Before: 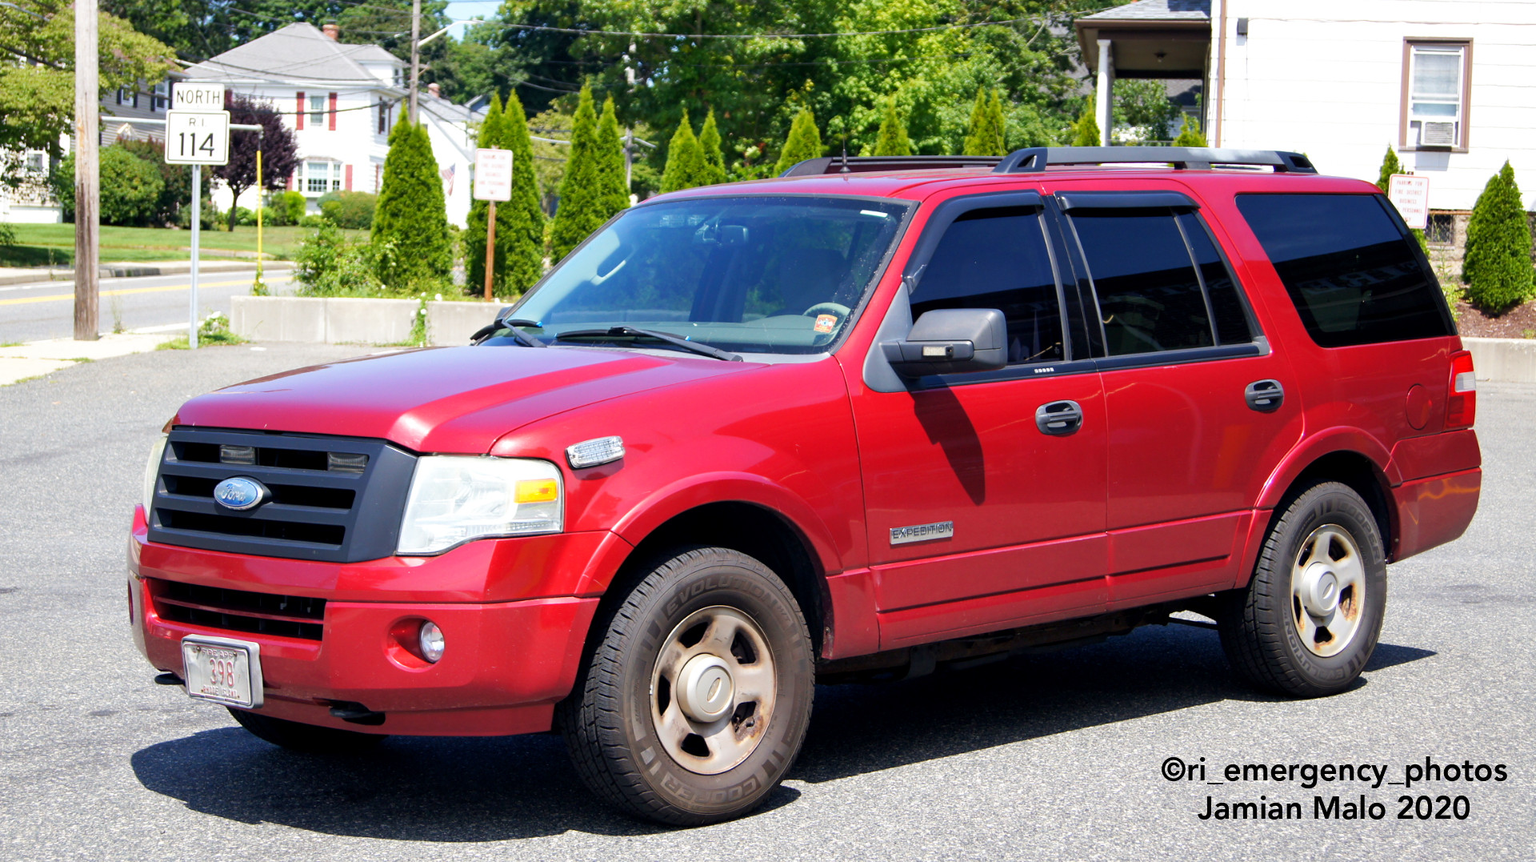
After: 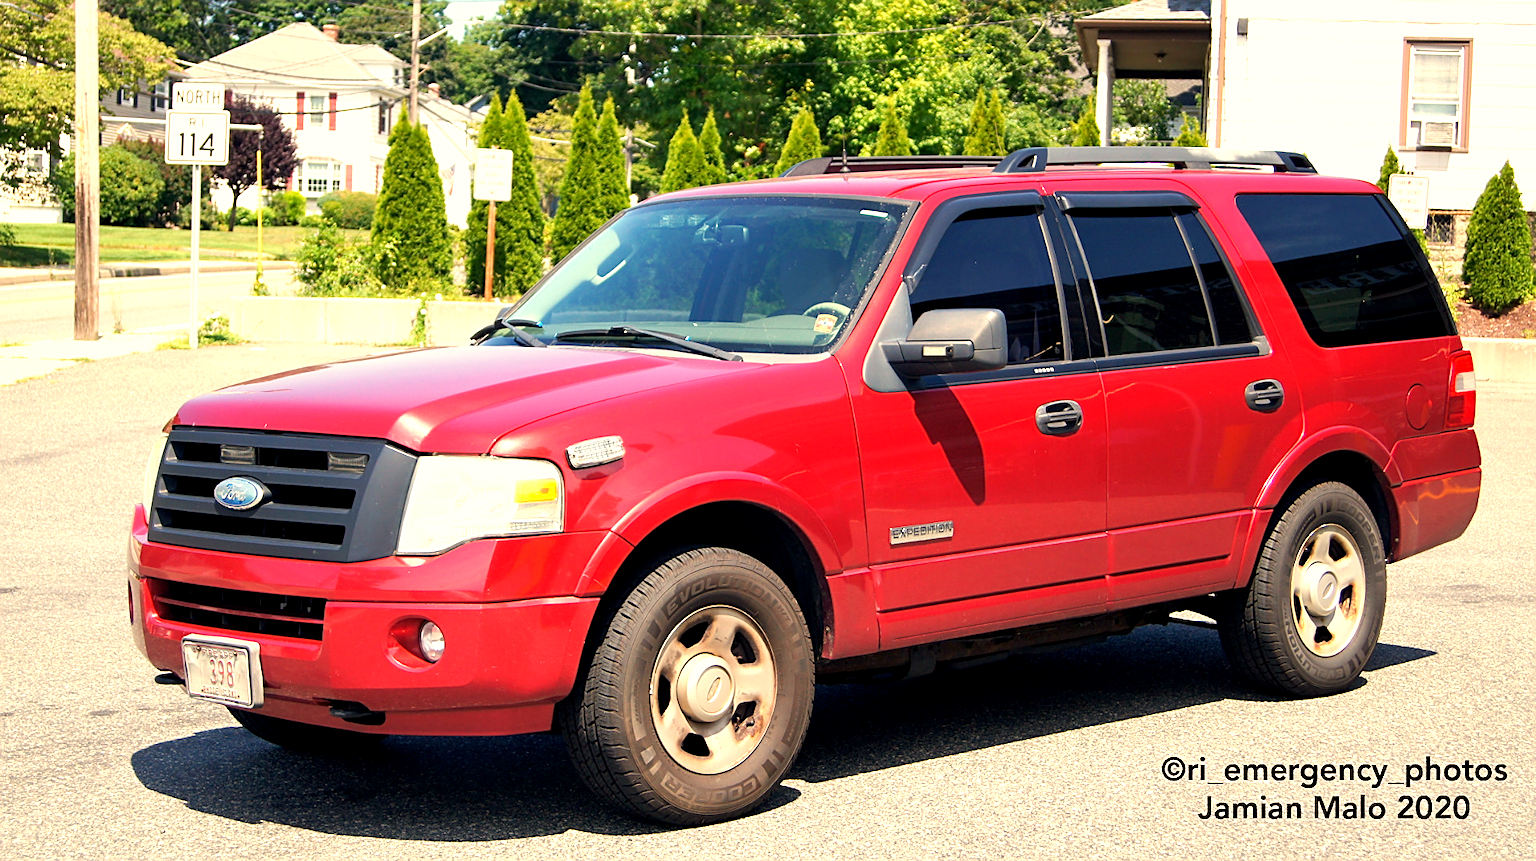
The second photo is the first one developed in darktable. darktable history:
white balance: red 1.123, blue 0.83
exposure: black level correction 0.001, exposure 0.5 EV, compensate exposure bias true, compensate highlight preservation false
sharpen: on, module defaults
